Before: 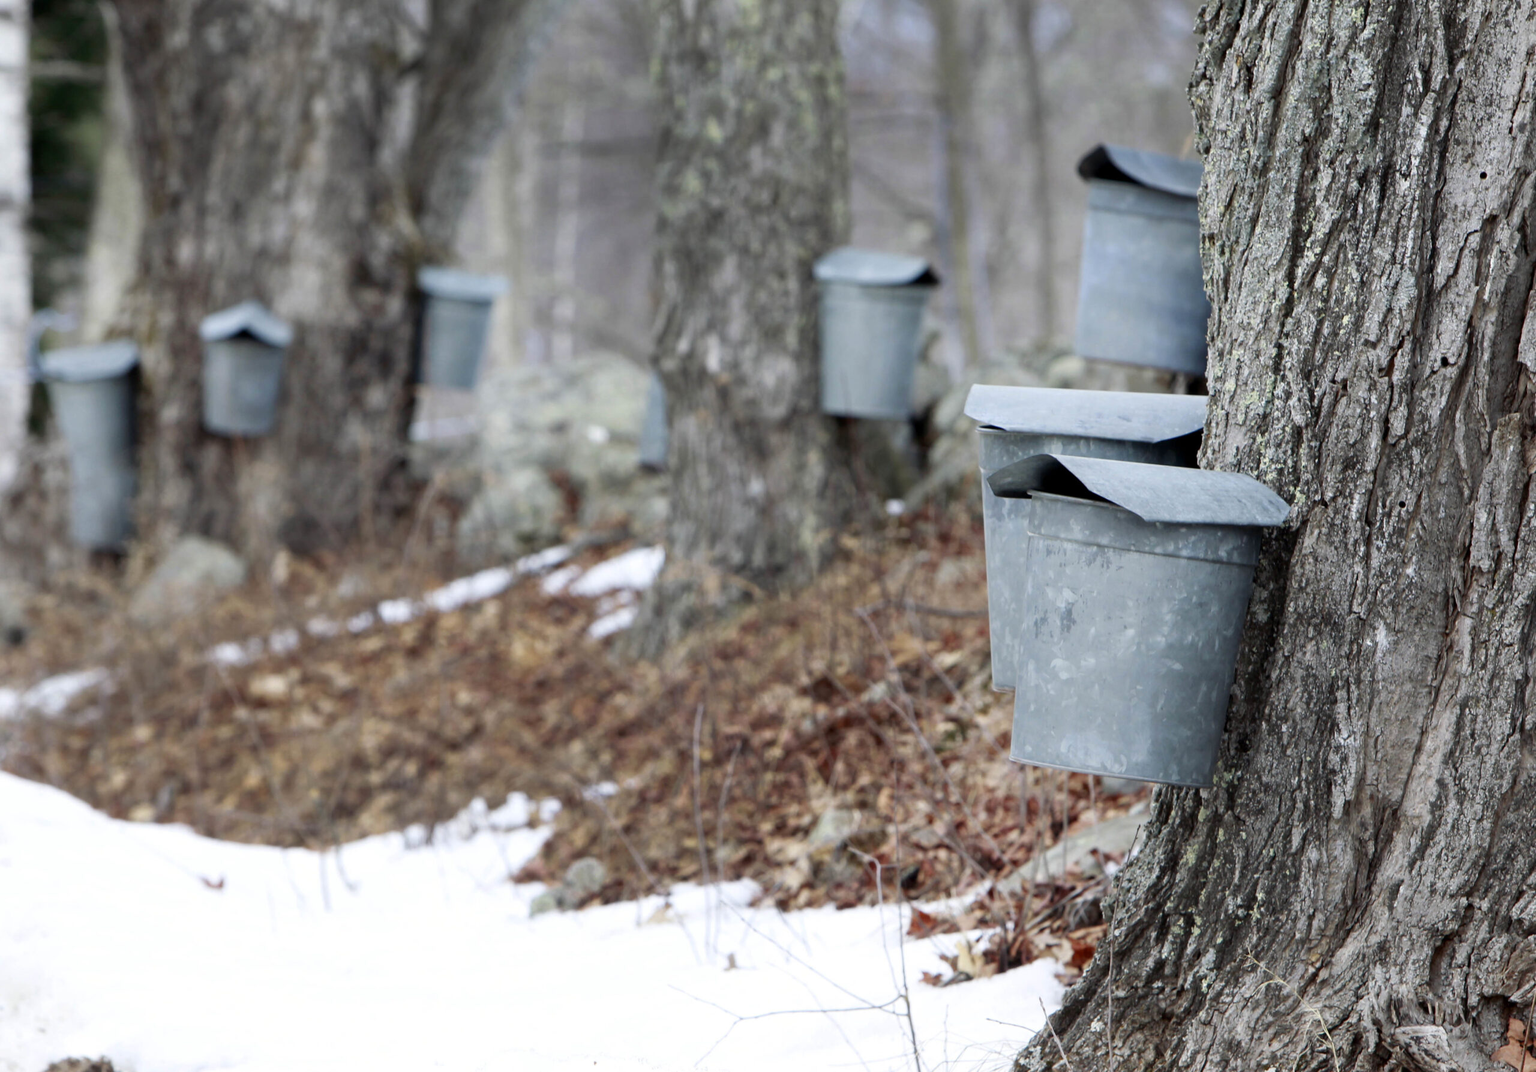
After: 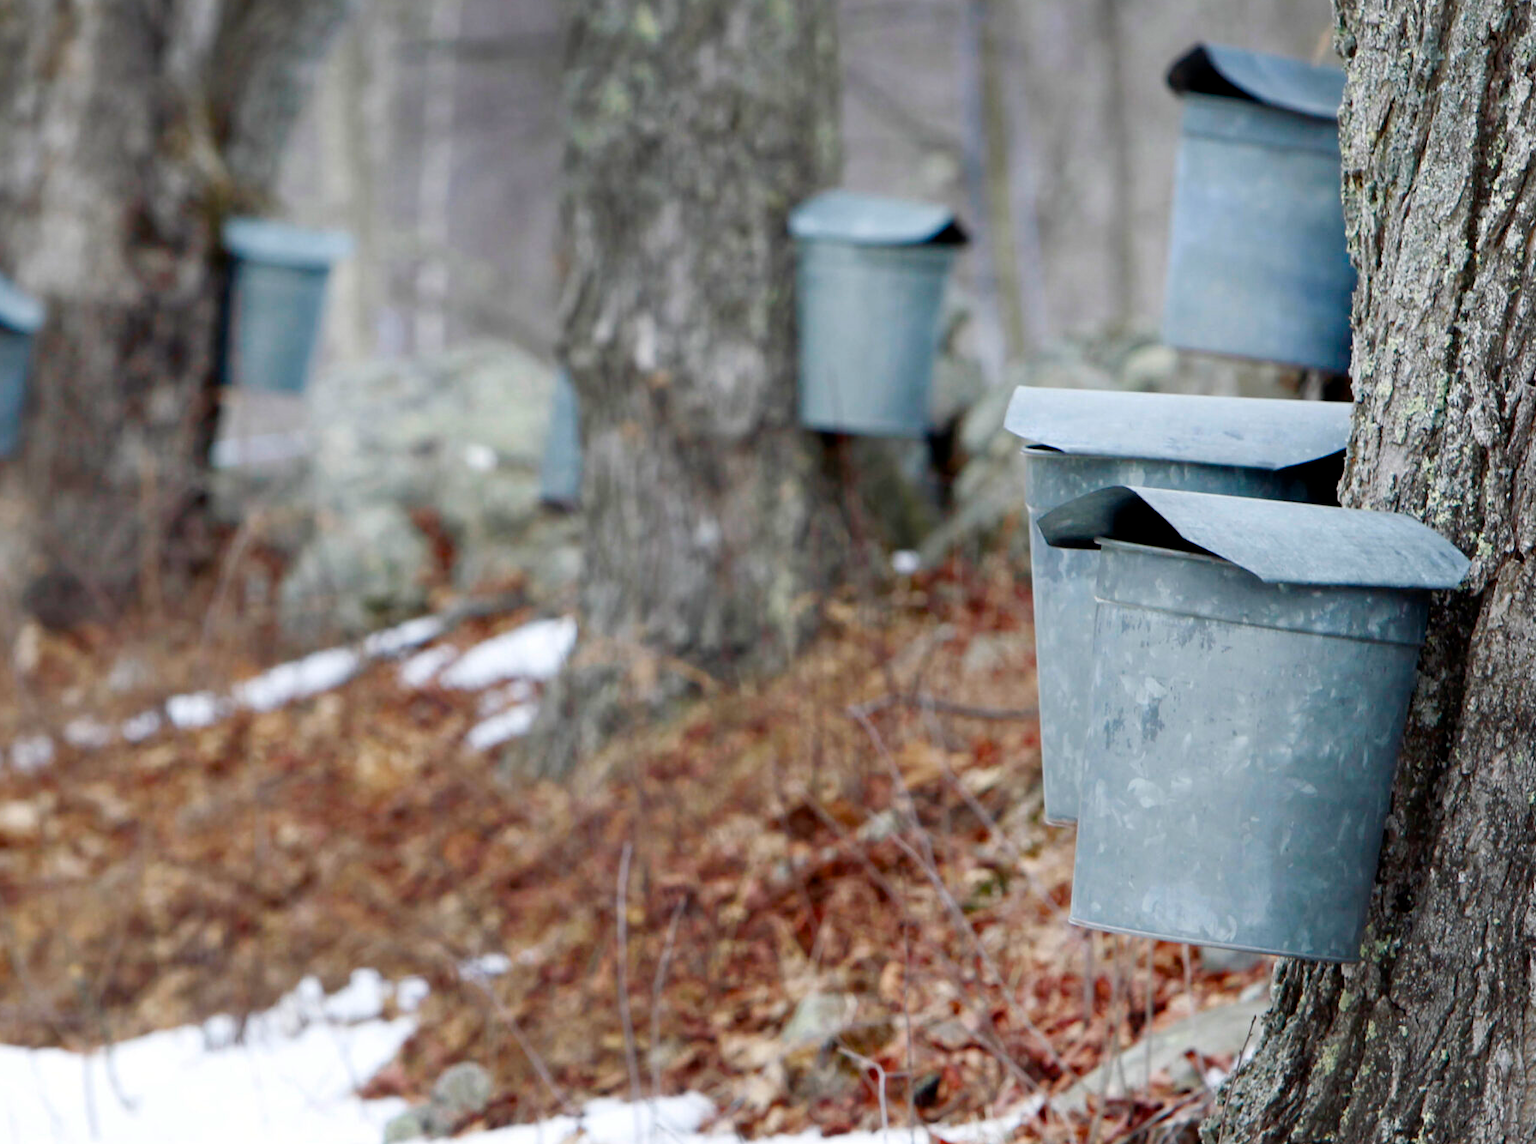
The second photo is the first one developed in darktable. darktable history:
sharpen: radius 2.883, amount 0.868, threshold 47.523
color balance rgb: perceptual saturation grading › global saturation 20%, perceptual saturation grading › highlights -25%, perceptual saturation grading › shadows 50%
crop and rotate: left 17.046%, top 10.659%, right 12.989%, bottom 14.553%
